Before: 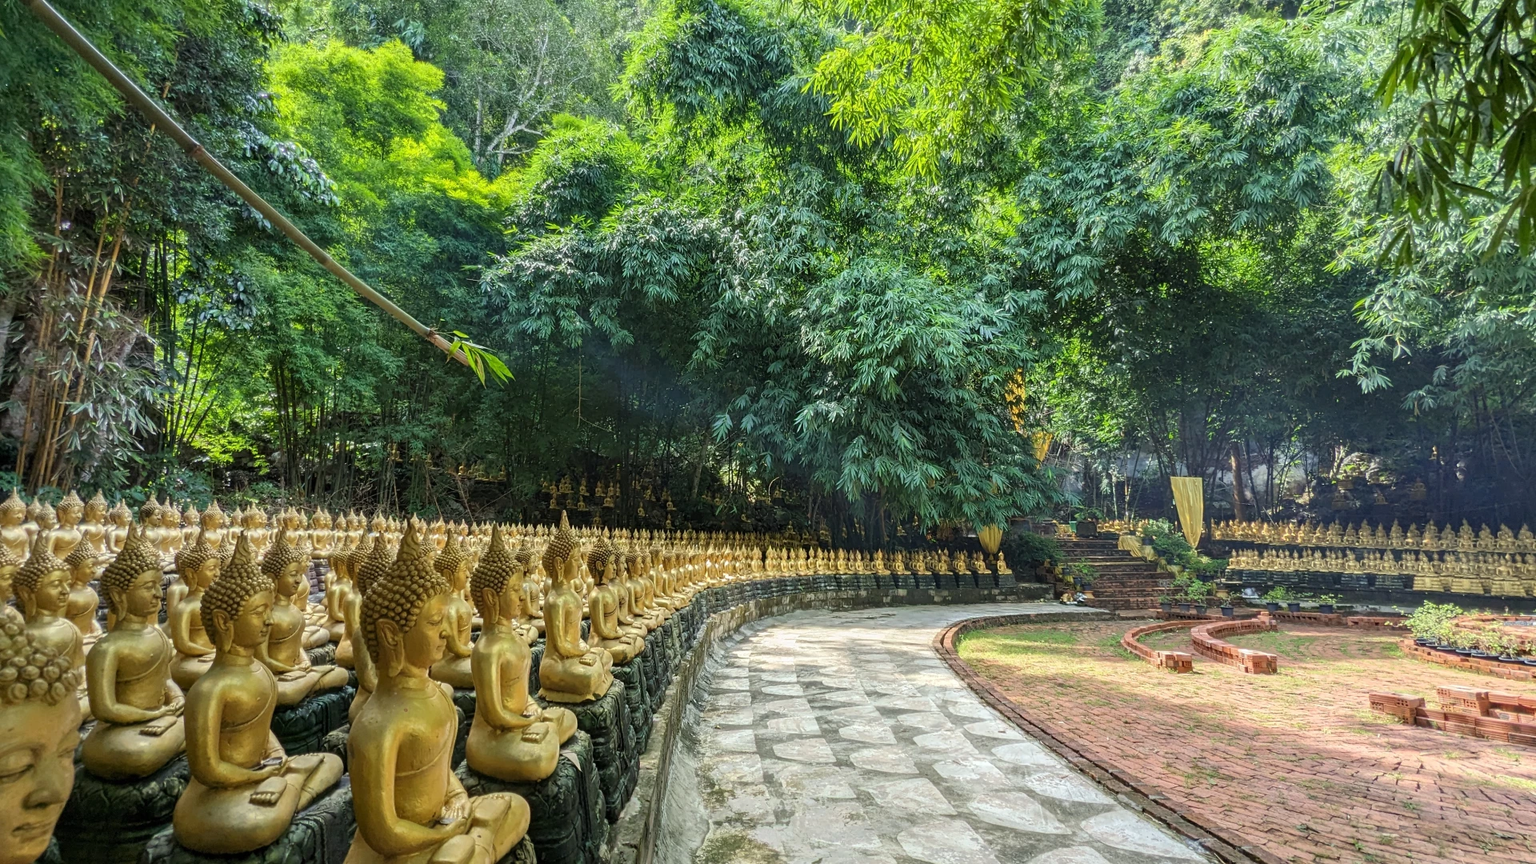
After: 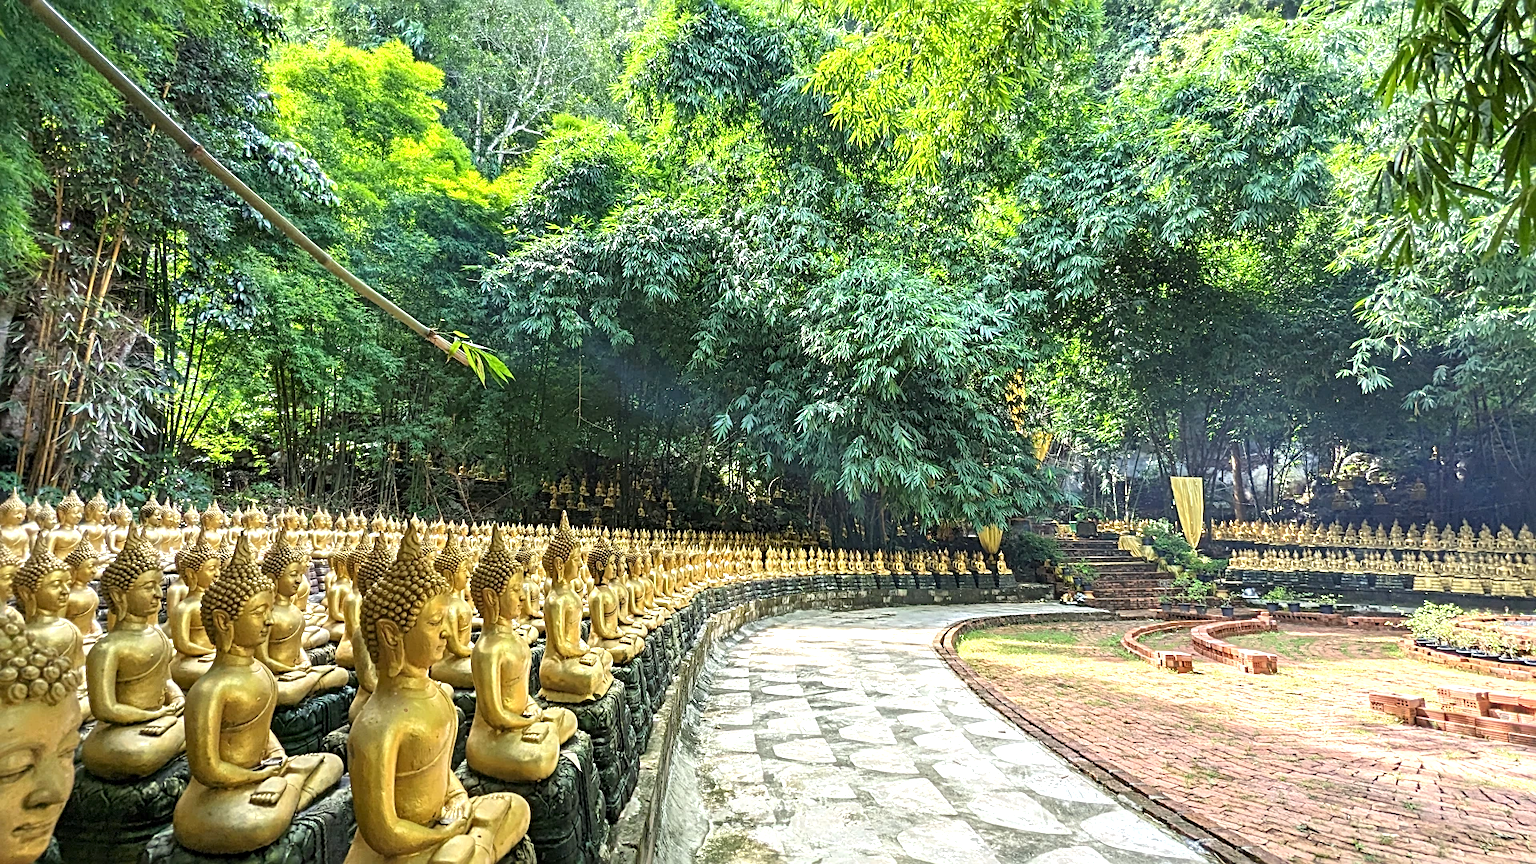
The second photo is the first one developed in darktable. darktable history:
sharpen: radius 3.119
exposure: exposure 0.77 EV, compensate highlight preservation false
